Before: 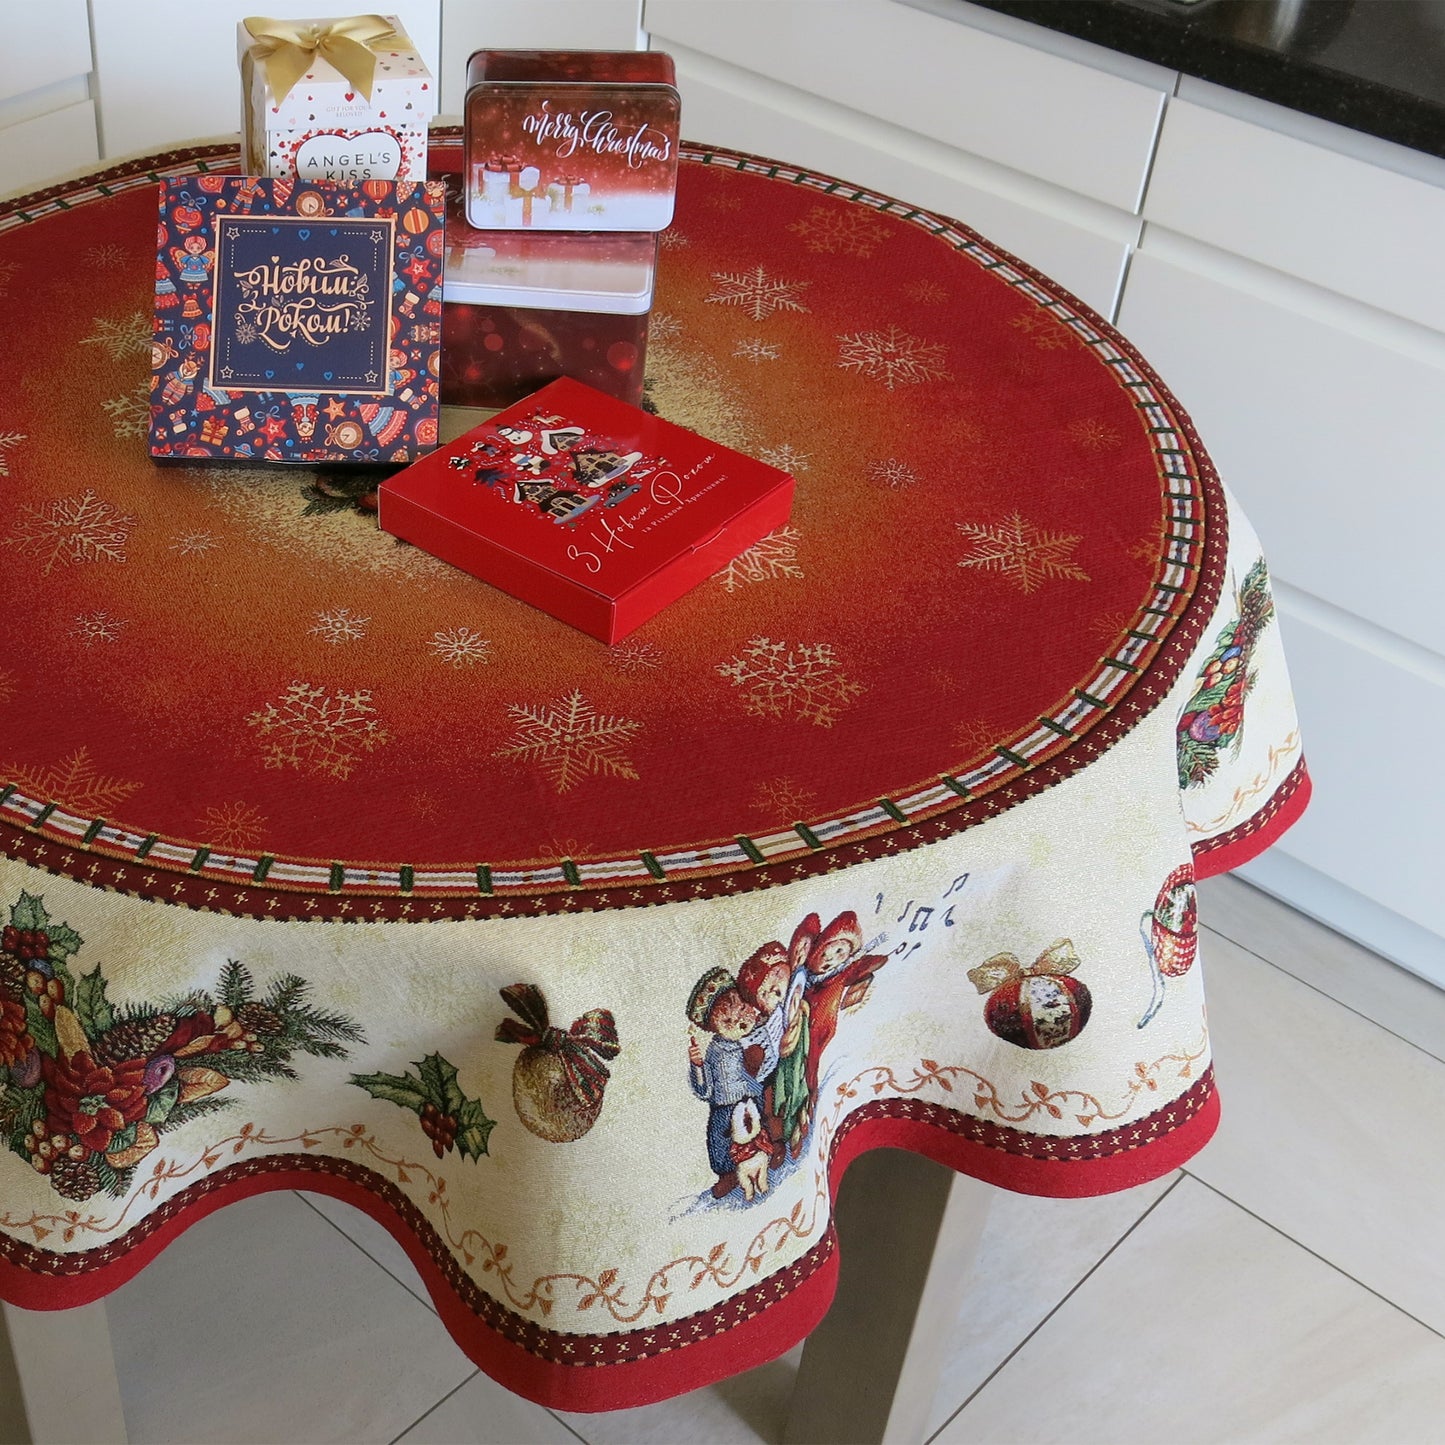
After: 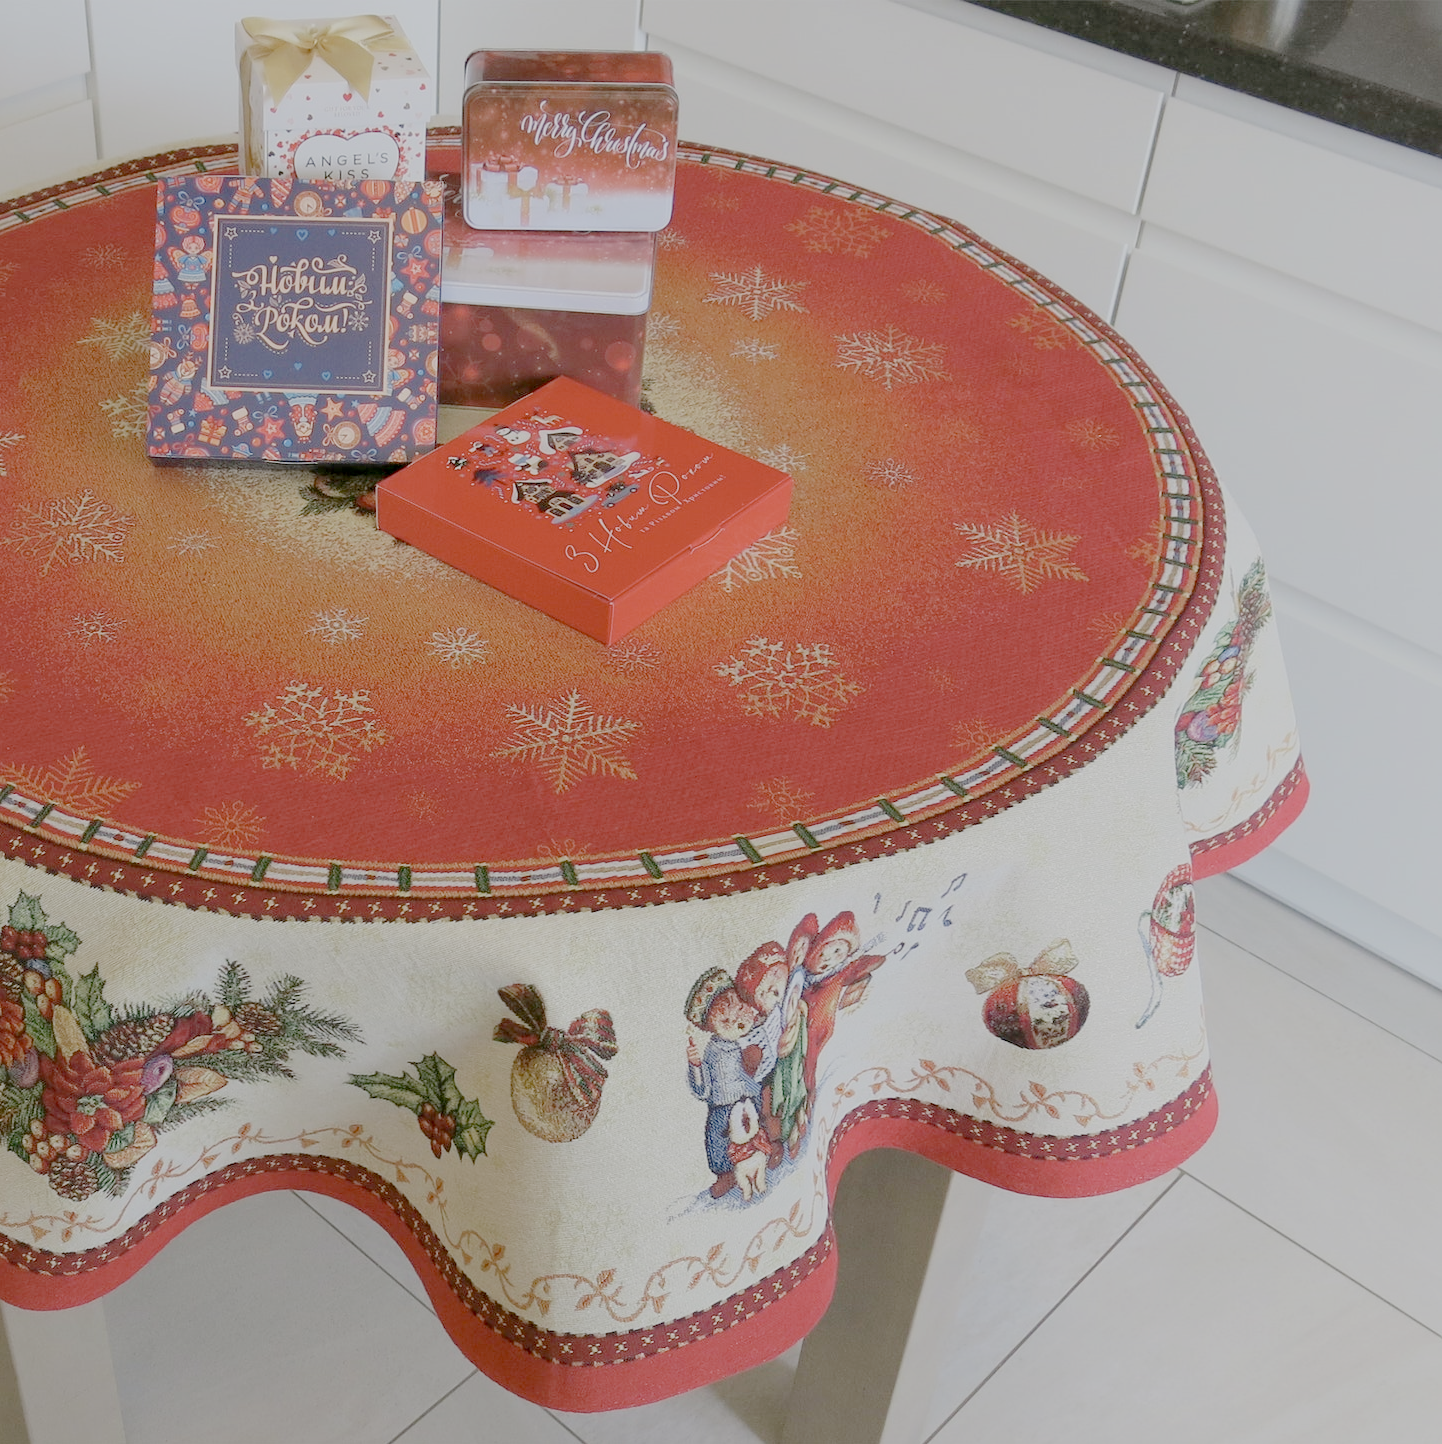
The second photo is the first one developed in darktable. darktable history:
exposure: black level correction 0, exposure 1.45 EV, compensate highlight preservation false
crop and rotate: left 0.178%, bottom 0.009%
filmic rgb: black relative exposure -8.02 EV, white relative exposure 8.03 EV, target black luminance 0%, hardness 2.48, latitude 76.21%, contrast 0.58, shadows ↔ highlights balance 0.004%, add noise in highlights 0.001, preserve chrominance no, color science v4 (2020)
